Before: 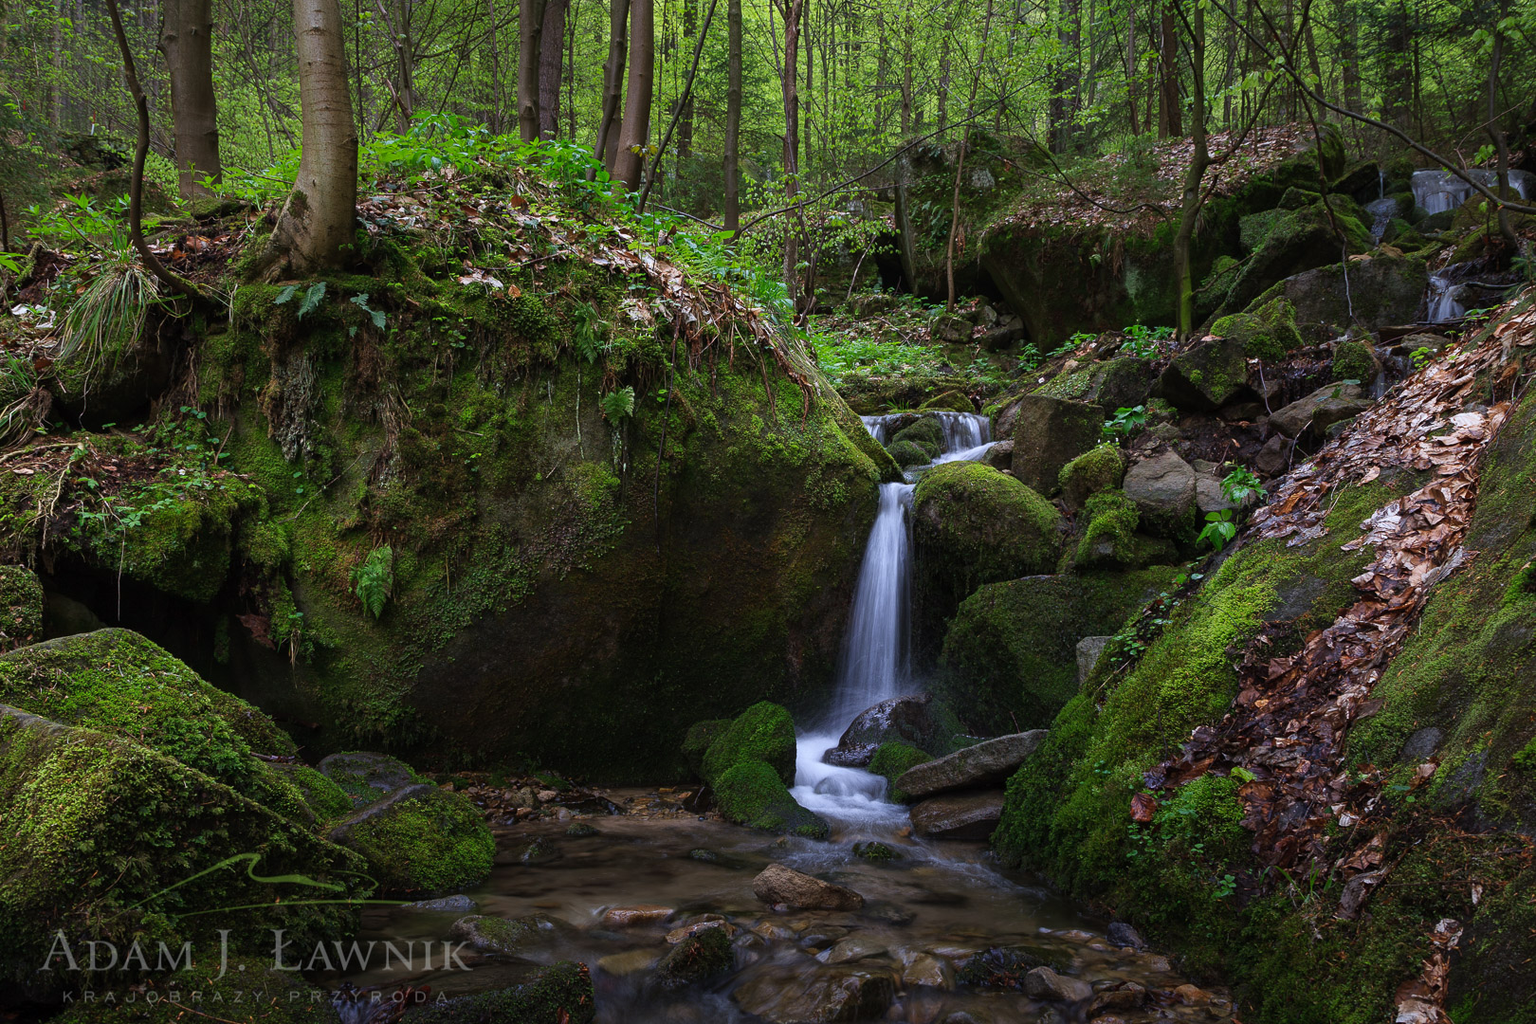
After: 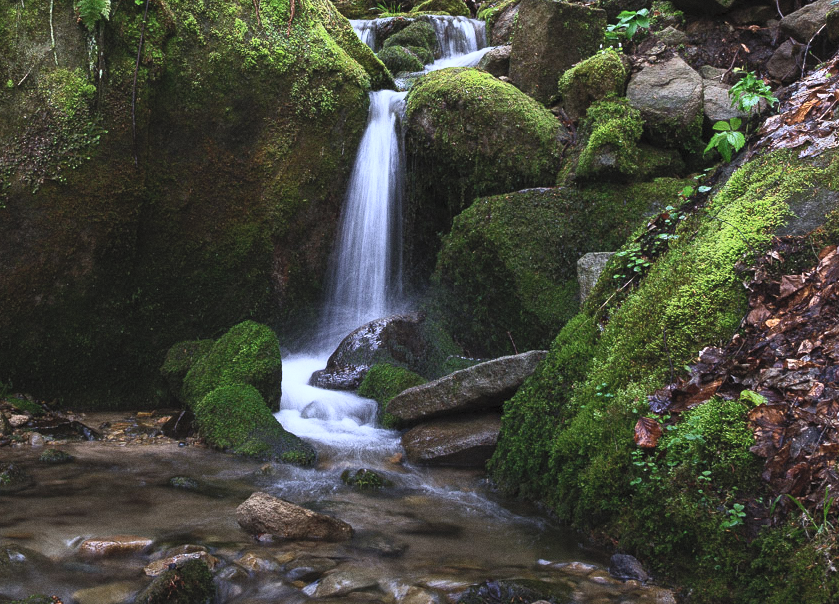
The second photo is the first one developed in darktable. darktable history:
white balance: red 0.986, blue 1.01
crop: left 34.479%, top 38.822%, right 13.718%, bottom 5.172%
contrast brightness saturation: contrast 0.39, brightness 0.53
grain: coarseness 0.09 ISO
